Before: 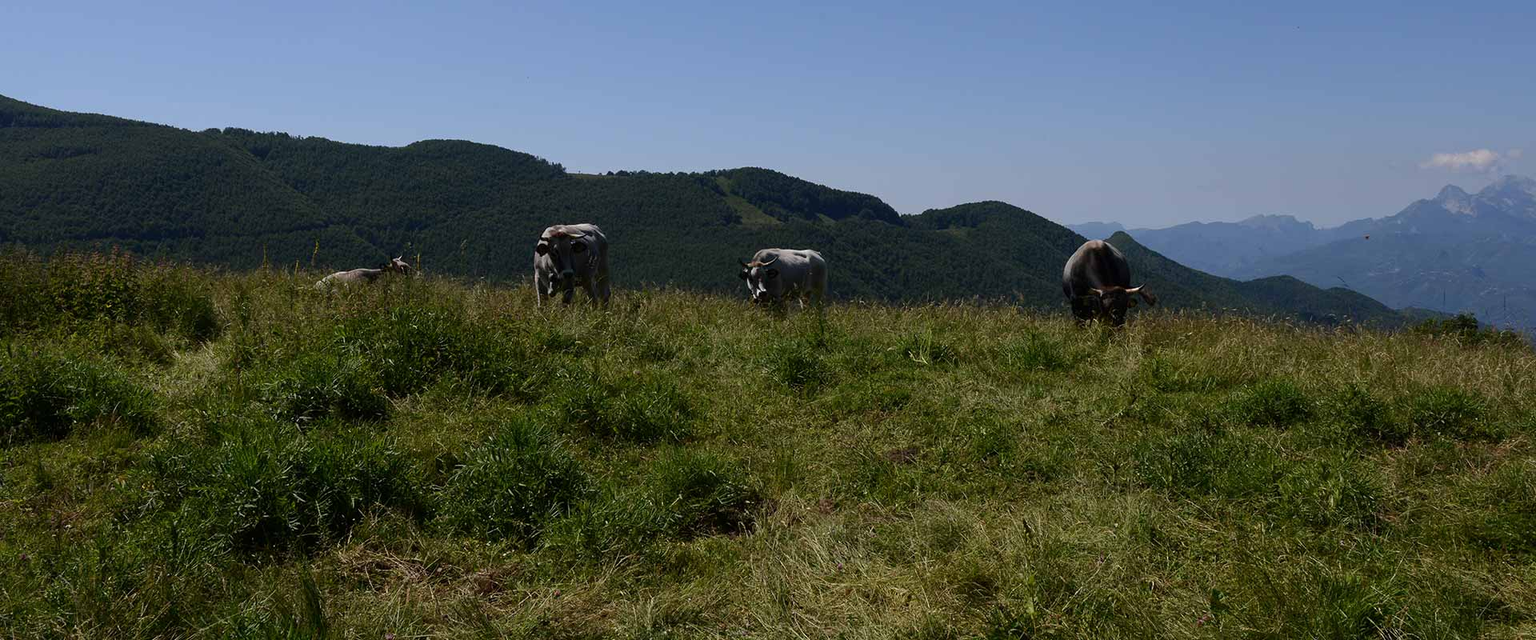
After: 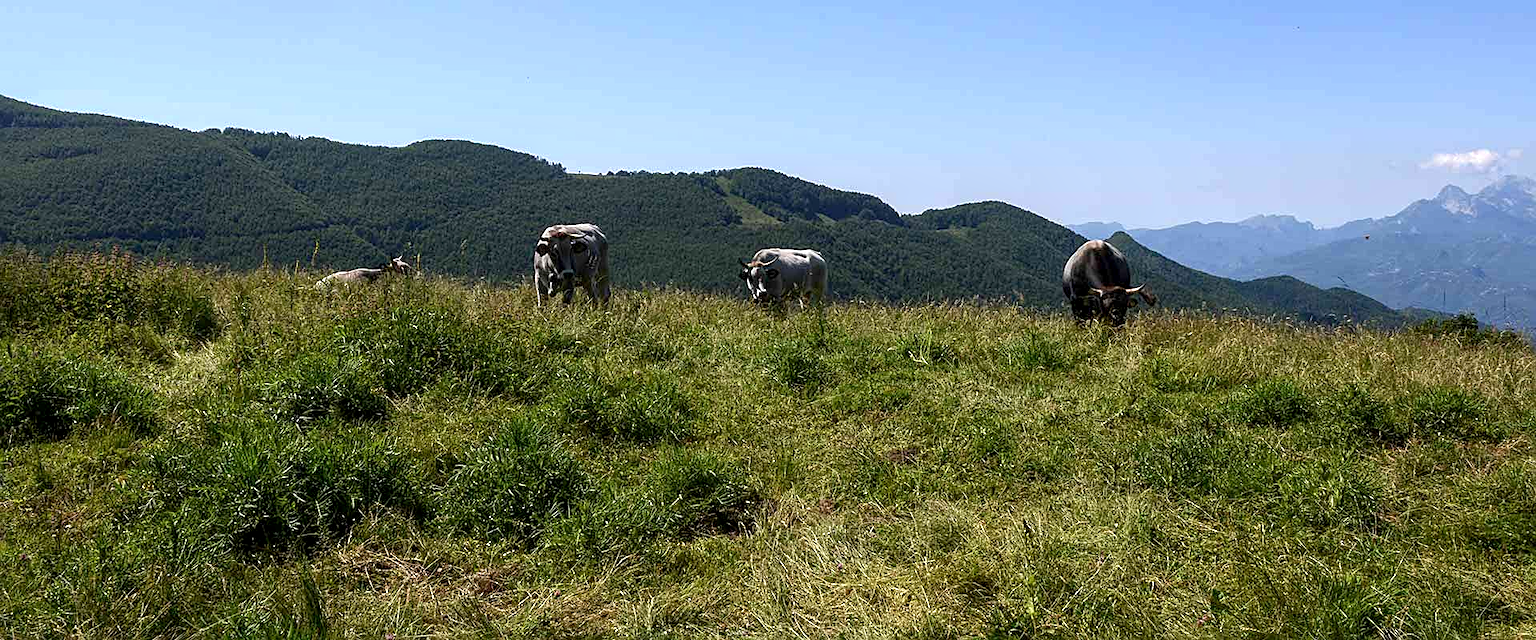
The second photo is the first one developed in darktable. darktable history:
local contrast: on, module defaults
sharpen: on, module defaults
exposure: black level correction 0.001, exposure 1.116 EV, compensate highlight preservation false
